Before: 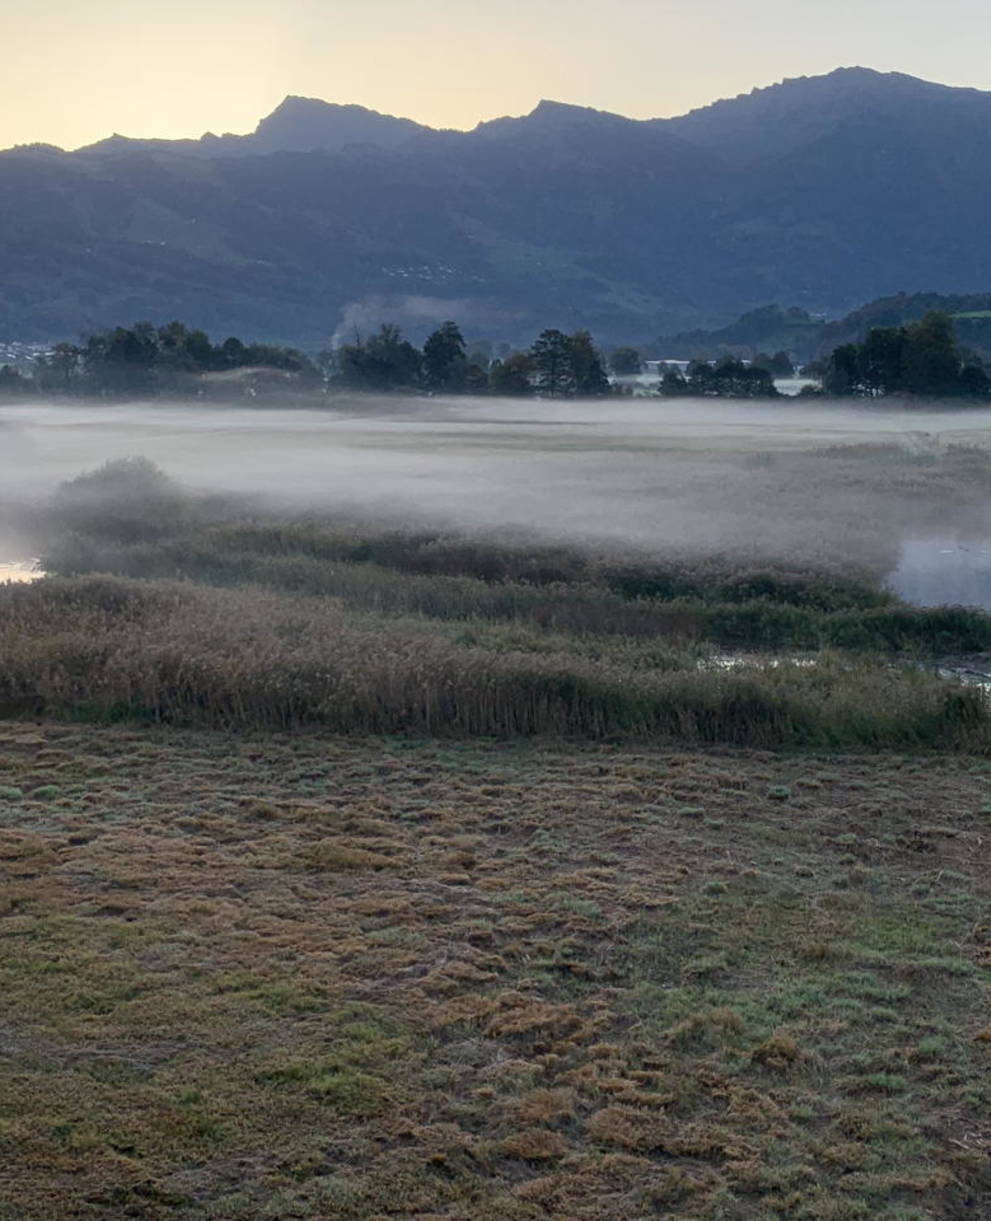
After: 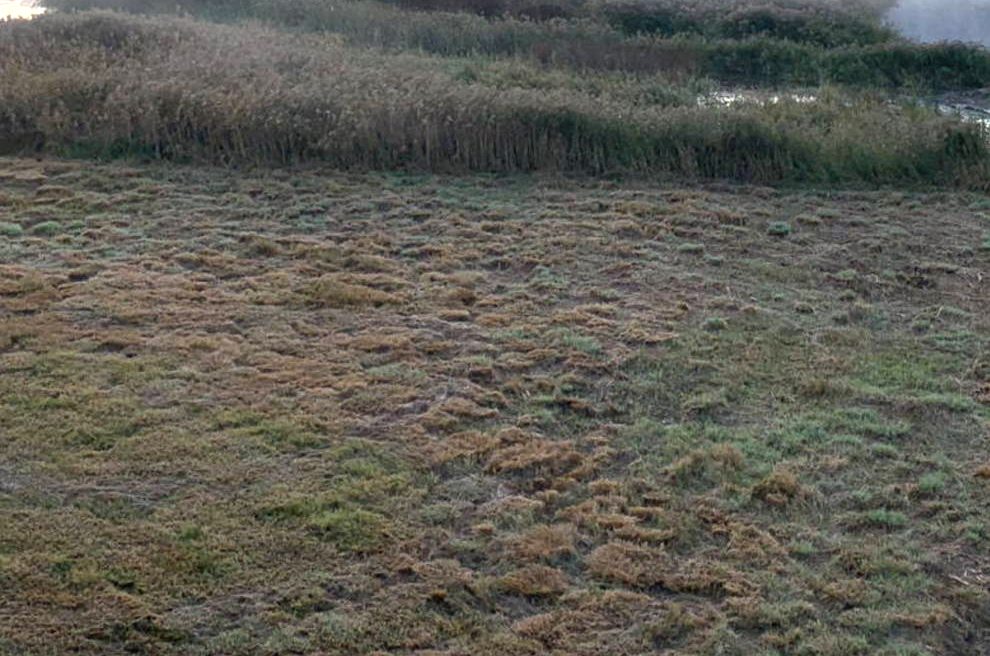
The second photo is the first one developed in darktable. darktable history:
exposure: black level correction 0, exposure 0.7 EV, compensate exposure bias true, compensate highlight preservation false
crop and rotate: top 46.237%
